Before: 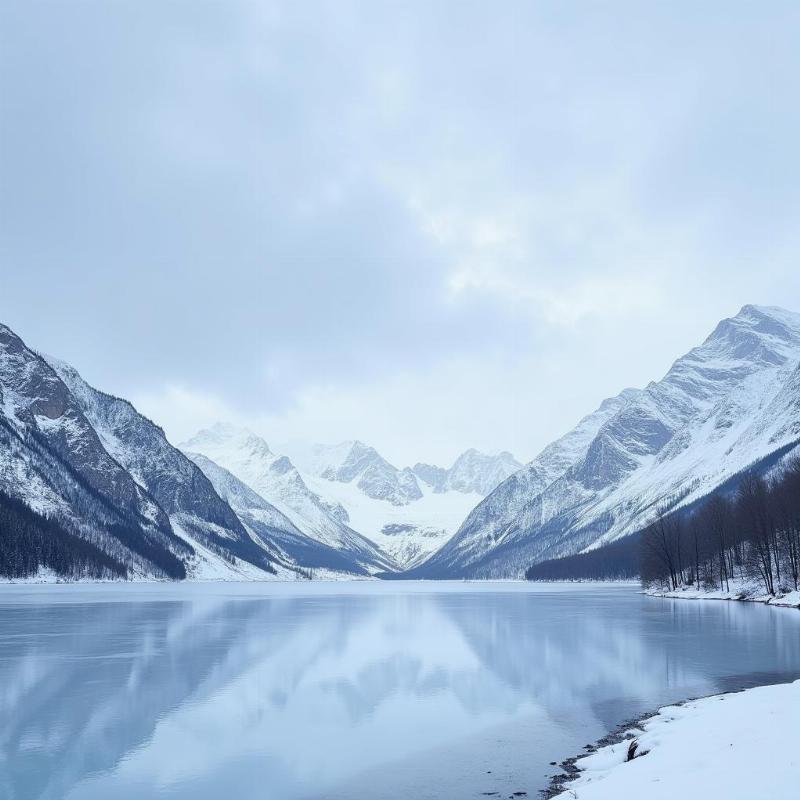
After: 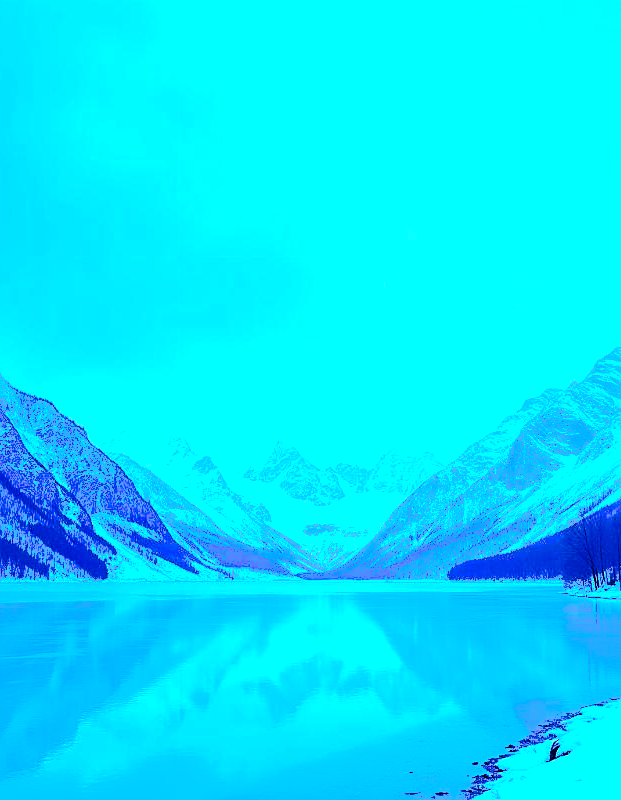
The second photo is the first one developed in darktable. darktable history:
sharpen: on, module defaults
color calibration: illuminant custom, x 0.459, y 0.428, temperature 2605.64 K
tone curve: curves: ch0 [(0, 0) (0.003, 0.015) (0.011, 0.019) (0.025, 0.025) (0.044, 0.039) (0.069, 0.053) (0.1, 0.076) (0.136, 0.107) (0.177, 0.143) (0.224, 0.19) (0.277, 0.253) (0.335, 0.32) (0.399, 0.412) (0.468, 0.524) (0.543, 0.668) (0.623, 0.717) (0.709, 0.769) (0.801, 0.82) (0.898, 0.865) (1, 1)], preserve colors none
color balance rgb: perceptual saturation grading › global saturation 39.863%, perceptual saturation grading › highlights -50.176%, perceptual saturation grading › shadows 31.161%, perceptual brilliance grading › global brilliance 1.748%, perceptual brilliance grading › highlights -3.709%
tone equalizer: on, module defaults
local contrast: mode bilateral grid, contrast 16, coarseness 37, detail 105%, midtone range 0.2
crop: left 9.844%, right 12.516%
exposure: black level correction -0.005, exposure 0.626 EV, compensate highlight preservation false
